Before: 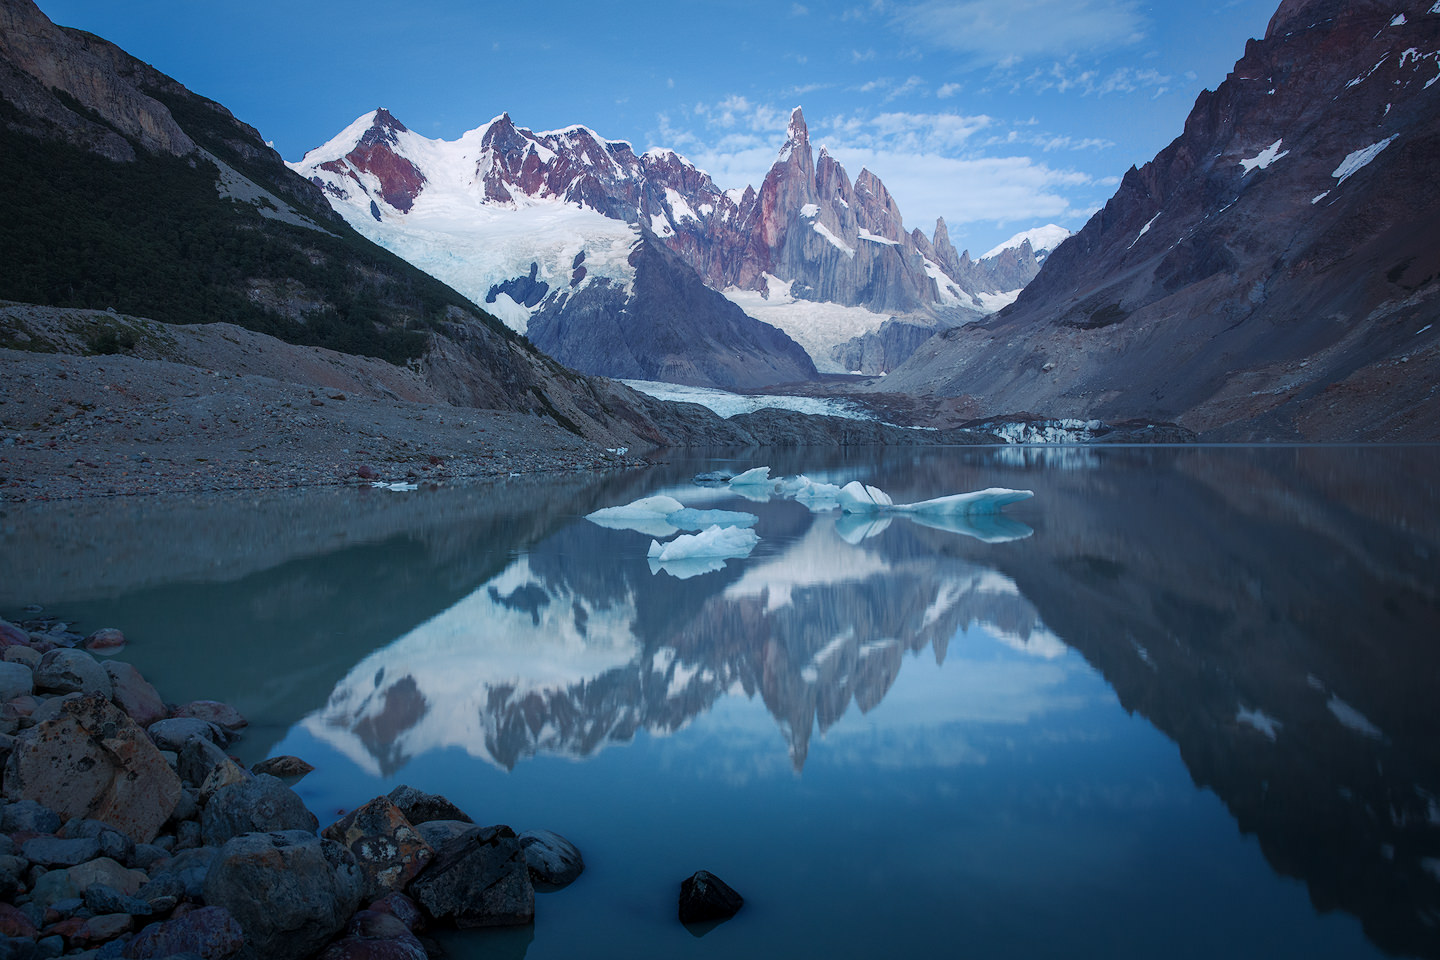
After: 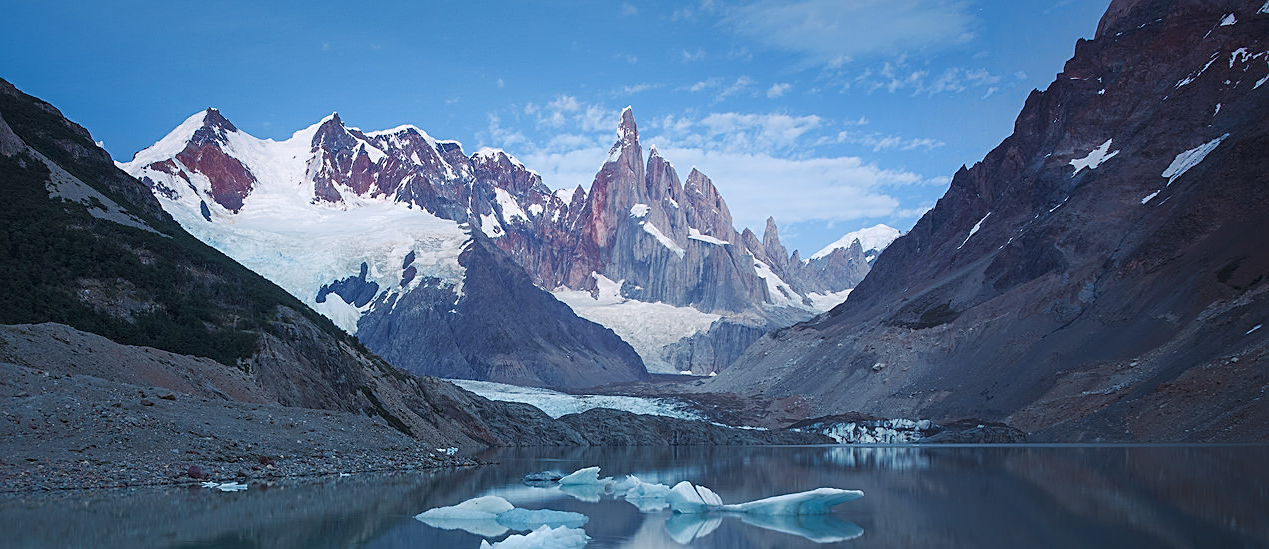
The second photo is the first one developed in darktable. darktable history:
sharpen: on, module defaults
tone equalizer: on, module defaults
crop and rotate: left 11.812%, bottom 42.776%
